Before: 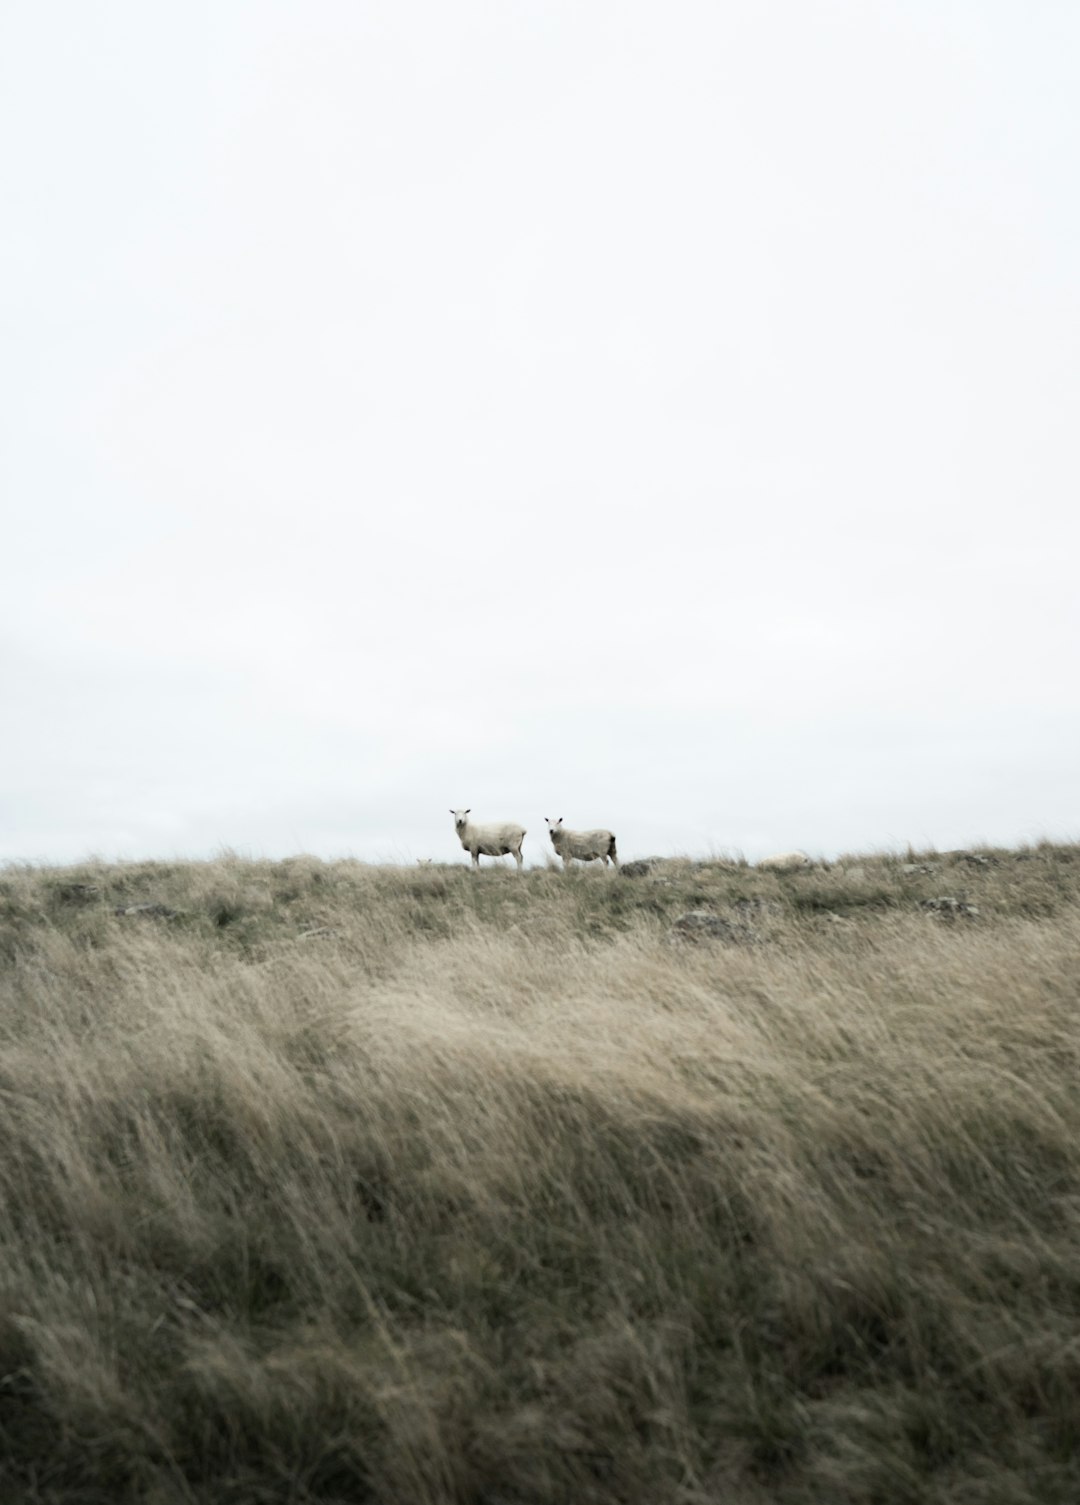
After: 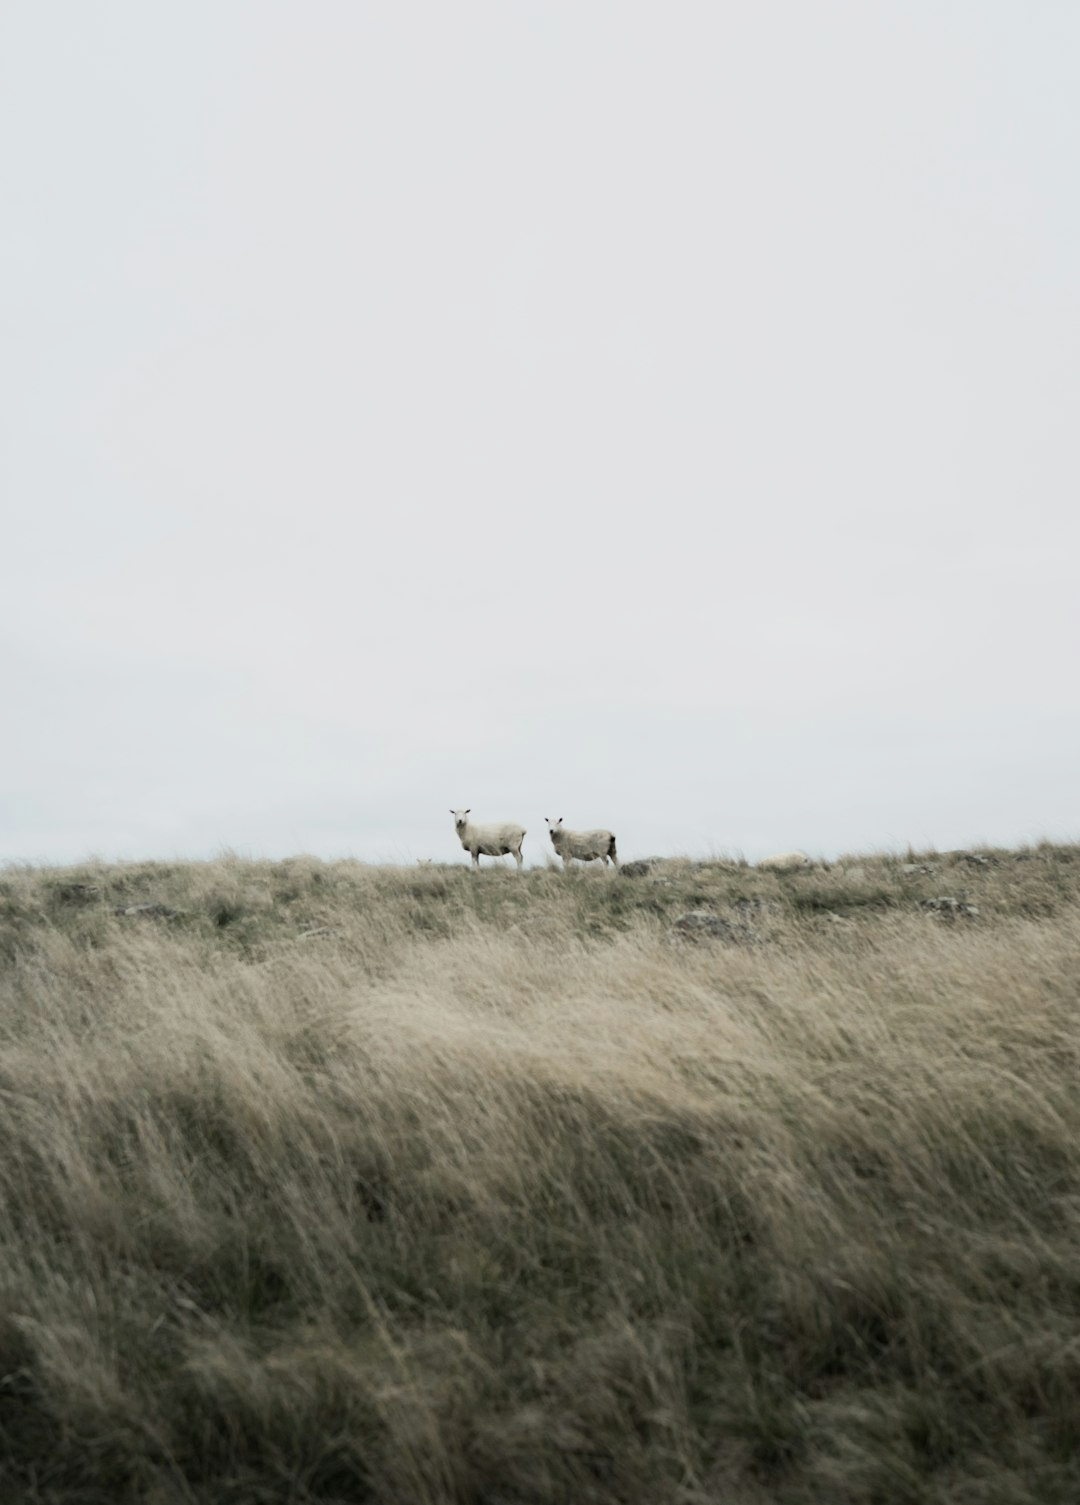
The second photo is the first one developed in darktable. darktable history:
tone equalizer: -8 EV -0.002 EV, -7 EV 0.004 EV, -6 EV -0.014 EV, -5 EV 0.017 EV, -4 EV -0.014 EV, -3 EV 0.021 EV, -2 EV -0.091 EV, -1 EV -0.269 EV, +0 EV -0.597 EV, edges refinement/feathering 500, mask exposure compensation -1.57 EV, preserve details no
